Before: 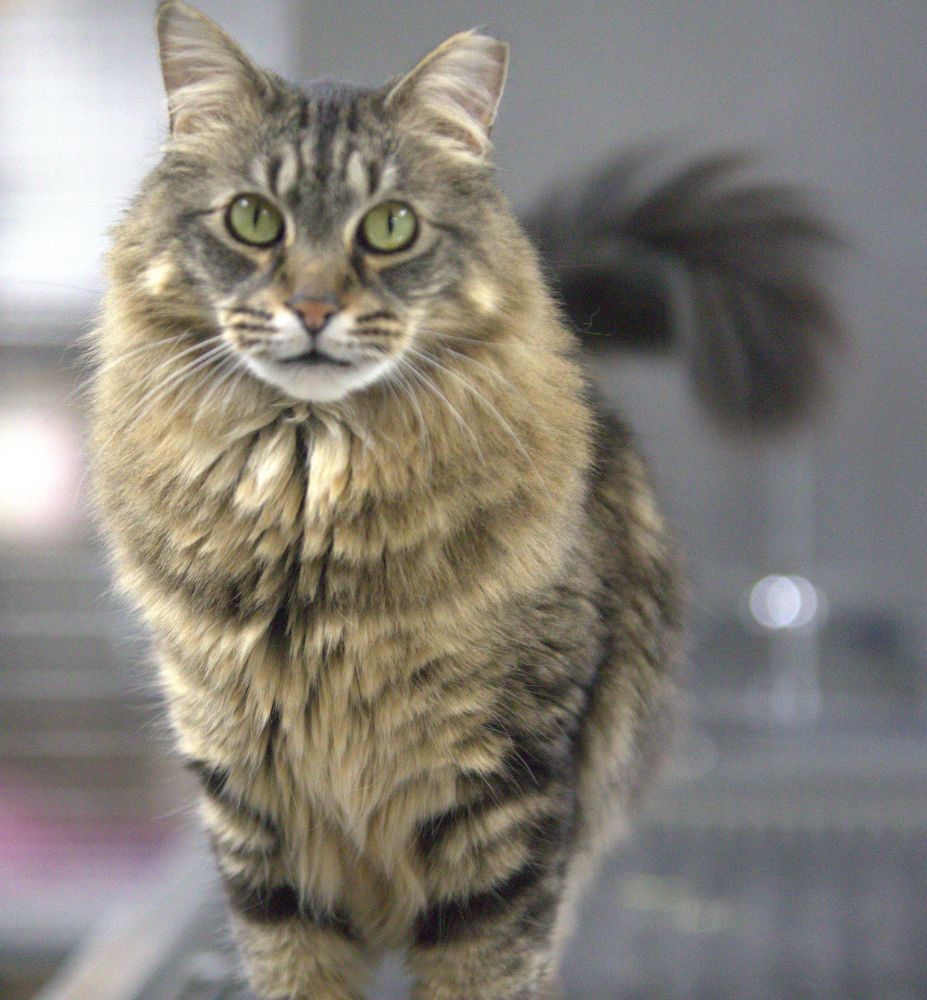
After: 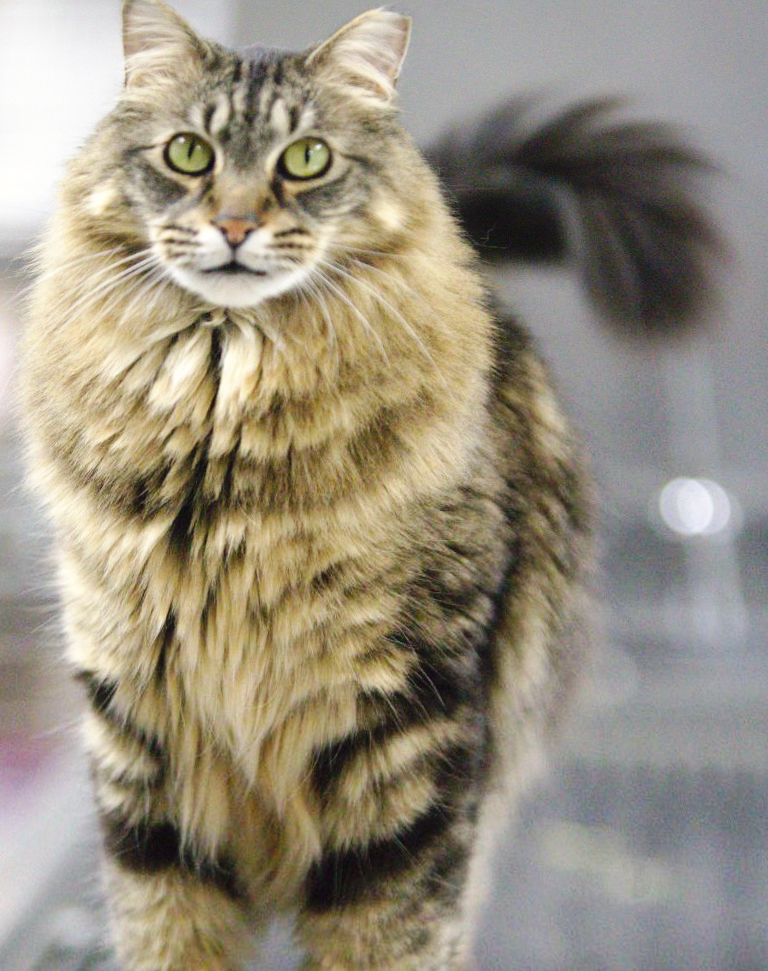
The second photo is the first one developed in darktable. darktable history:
color calibration: x 0.342, y 0.355, temperature 5146 K
rotate and perspective: rotation 0.72°, lens shift (vertical) -0.352, lens shift (horizontal) -0.051, crop left 0.152, crop right 0.859, crop top 0.019, crop bottom 0.964
base curve: curves: ch0 [(0, 0) (0.036, 0.025) (0.121, 0.166) (0.206, 0.329) (0.605, 0.79) (1, 1)], preserve colors none
